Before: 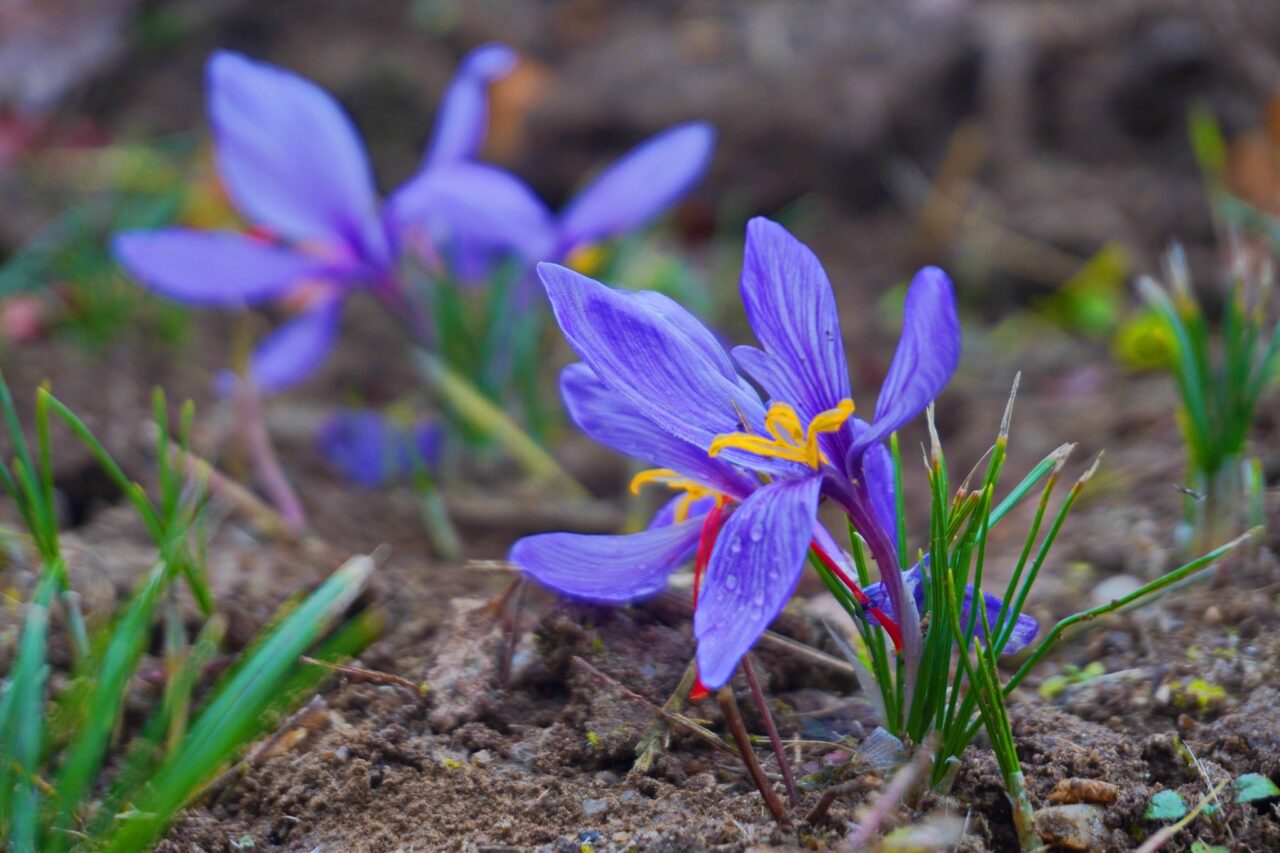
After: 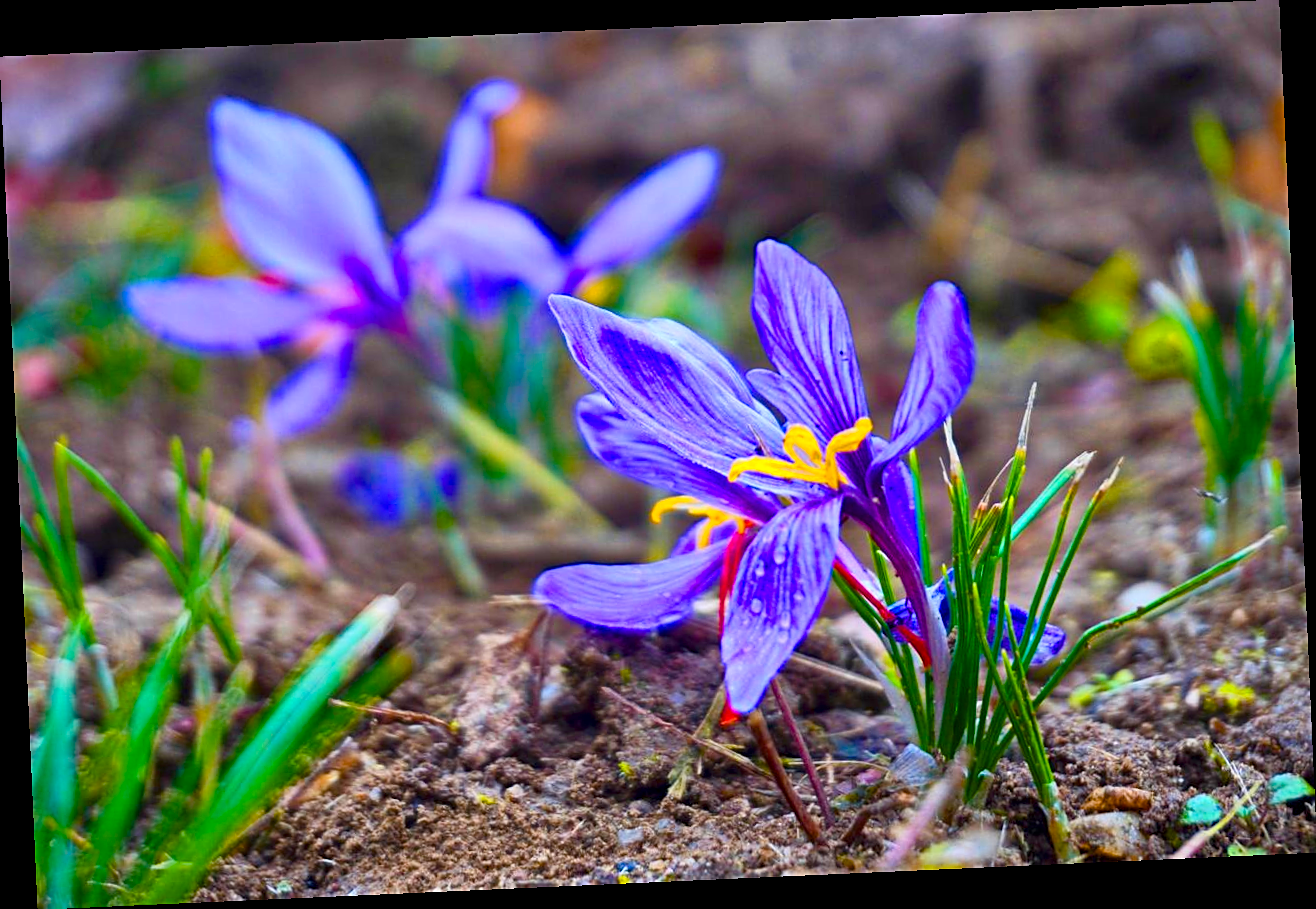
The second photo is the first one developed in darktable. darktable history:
exposure: black level correction 0.001, exposure 0.5 EV, compensate exposure bias true, compensate highlight preservation false
color balance rgb: perceptual saturation grading › global saturation 20%, perceptual saturation grading › highlights -25%, perceptual saturation grading › shadows 25%, global vibrance 50%
sharpen: on, module defaults
local contrast: mode bilateral grid, contrast 20, coarseness 50, detail 150%, midtone range 0.2
rotate and perspective: rotation -2.56°, automatic cropping off
